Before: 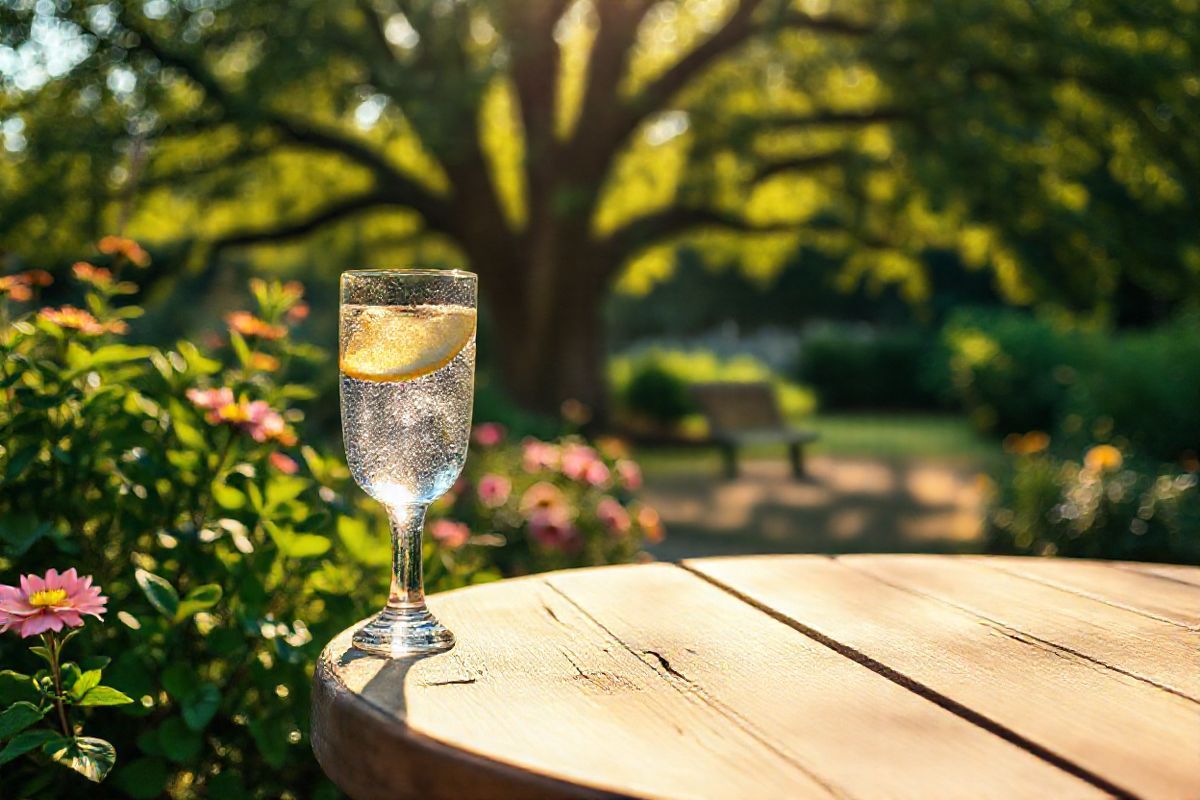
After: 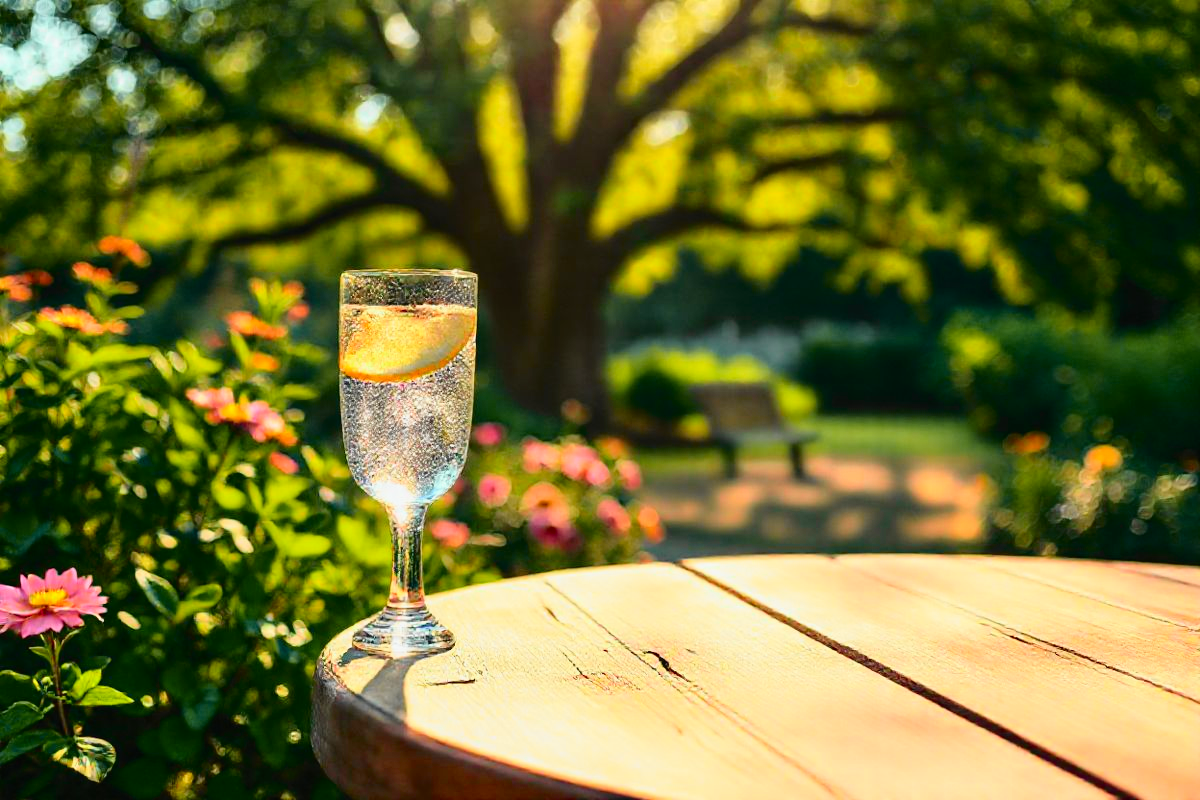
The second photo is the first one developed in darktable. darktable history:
tone curve: curves: ch0 [(0, 0.013) (0.137, 0.121) (0.326, 0.386) (0.489, 0.573) (0.663, 0.749) (0.854, 0.897) (1, 0.974)]; ch1 [(0, 0) (0.366, 0.367) (0.475, 0.453) (0.494, 0.493) (0.504, 0.497) (0.544, 0.579) (0.562, 0.619) (0.622, 0.694) (1, 1)]; ch2 [(0, 0) (0.333, 0.346) (0.375, 0.375) (0.424, 0.43) (0.476, 0.492) (0.502, 0.503) (0.533, 0.541) (0.572, 0.615) (0.605, 0.656) (0.641, 0.709) (1, 1)], color space Lab, independent channels, preserve colors none
